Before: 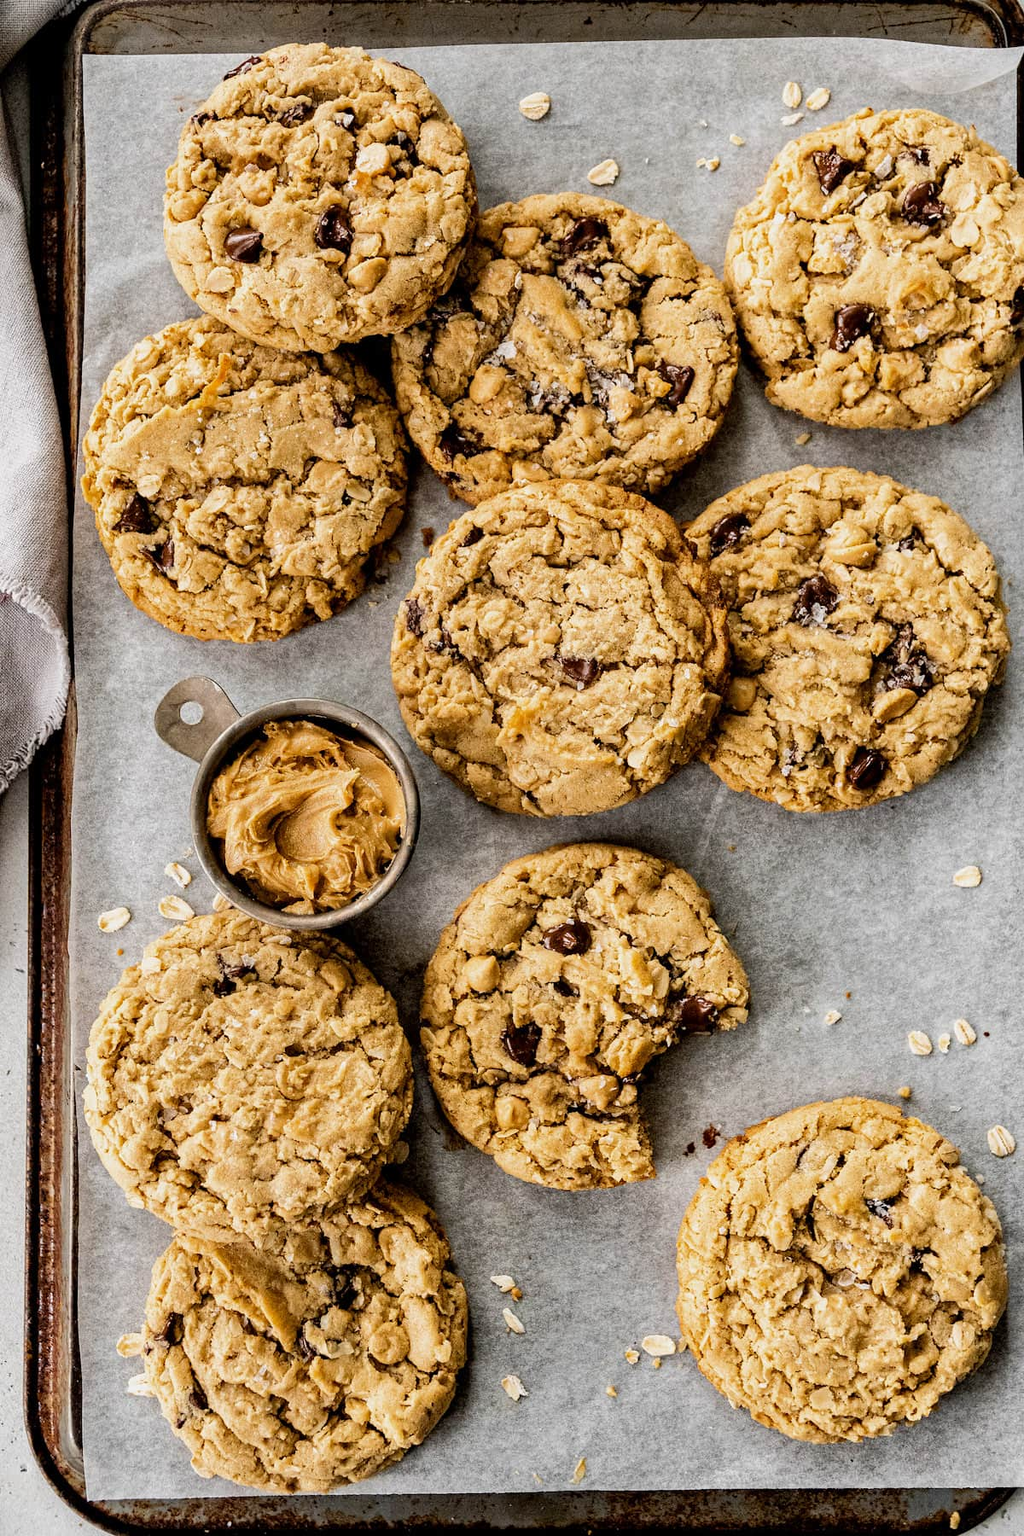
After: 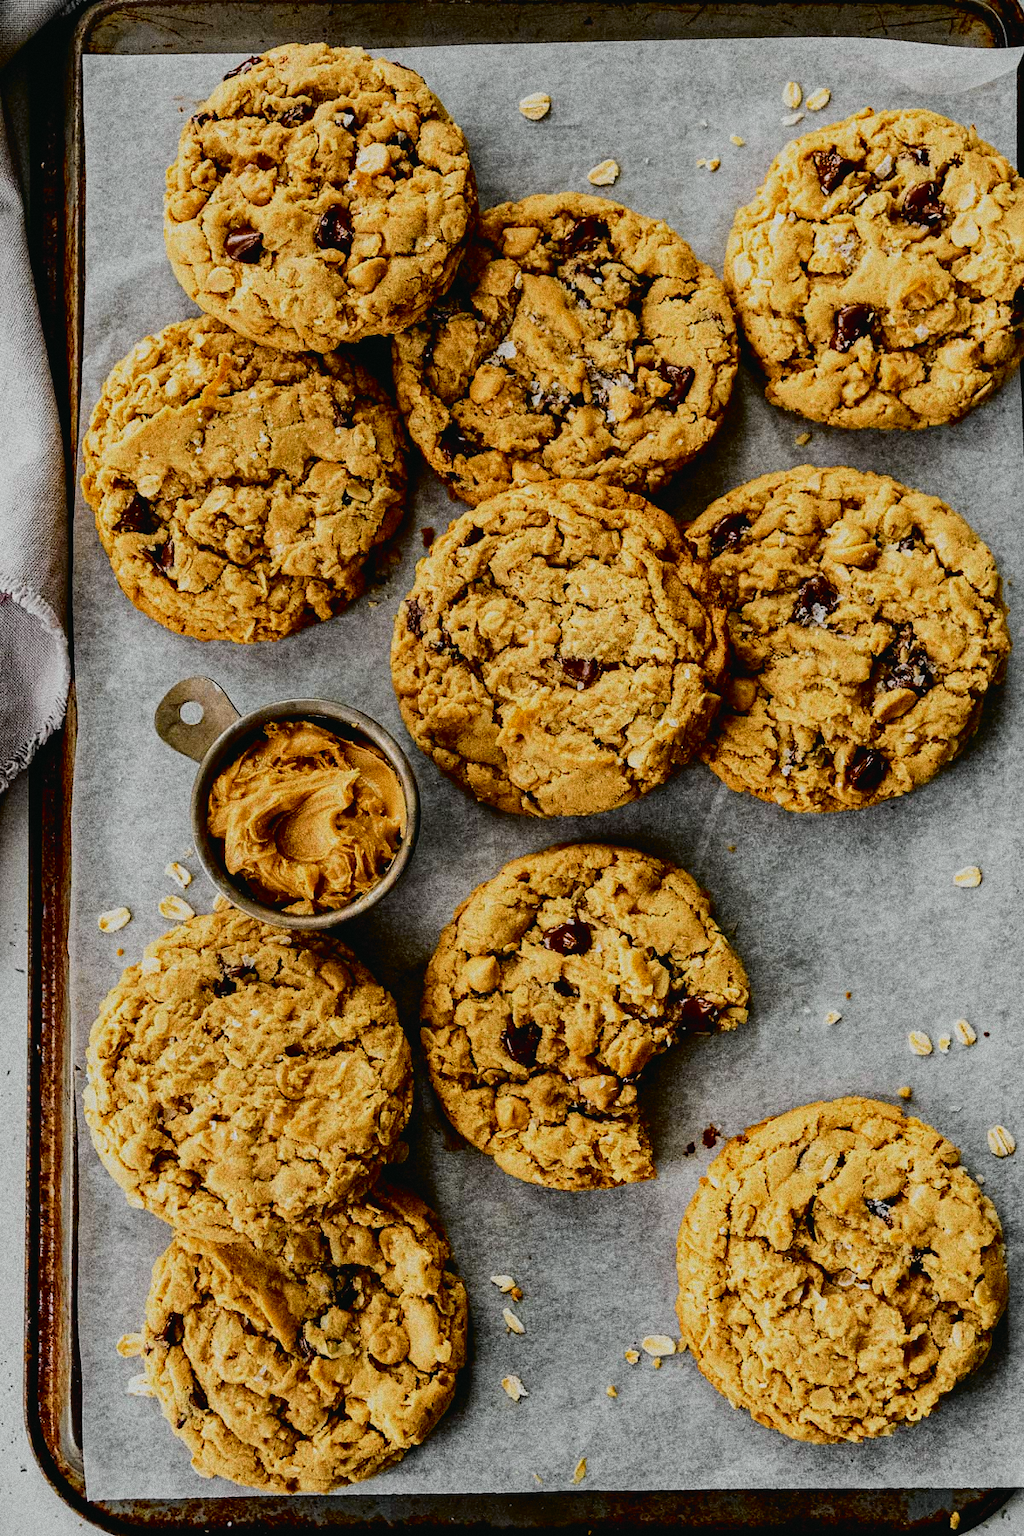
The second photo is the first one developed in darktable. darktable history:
grain: coarseness 0.09 ISO, strength 40%
tone curve: curves: ch0 [(0, 0.021) (0.148, 0.076) (0.232, 0.191) (0.398, 0.423) (0.572, 0.672) (0.705, 0.812) (0.877, 0.931) (0.99, 0.987)]; ch1 [(0, 0) (0.377, 0.325) (0.493, 0.486) (0.508, 0.502) (0.515, 0.514) (0.554, 0.586) (0.623, 0.658) (0.701, 0.704) (0.778, 0.751) (1, 1)]; ch2 [(0, 0) (0.431, 0.398) (0.485, 0.486) (0.495, 0.498) (0.511, 0.507) (0.58, 0.66) (0.679, 0.757) (0.749, 0.829) (1, 0.991)], color space Lab, independent channels
exposure: exposure -1 EV, compensate highlight preservation false
